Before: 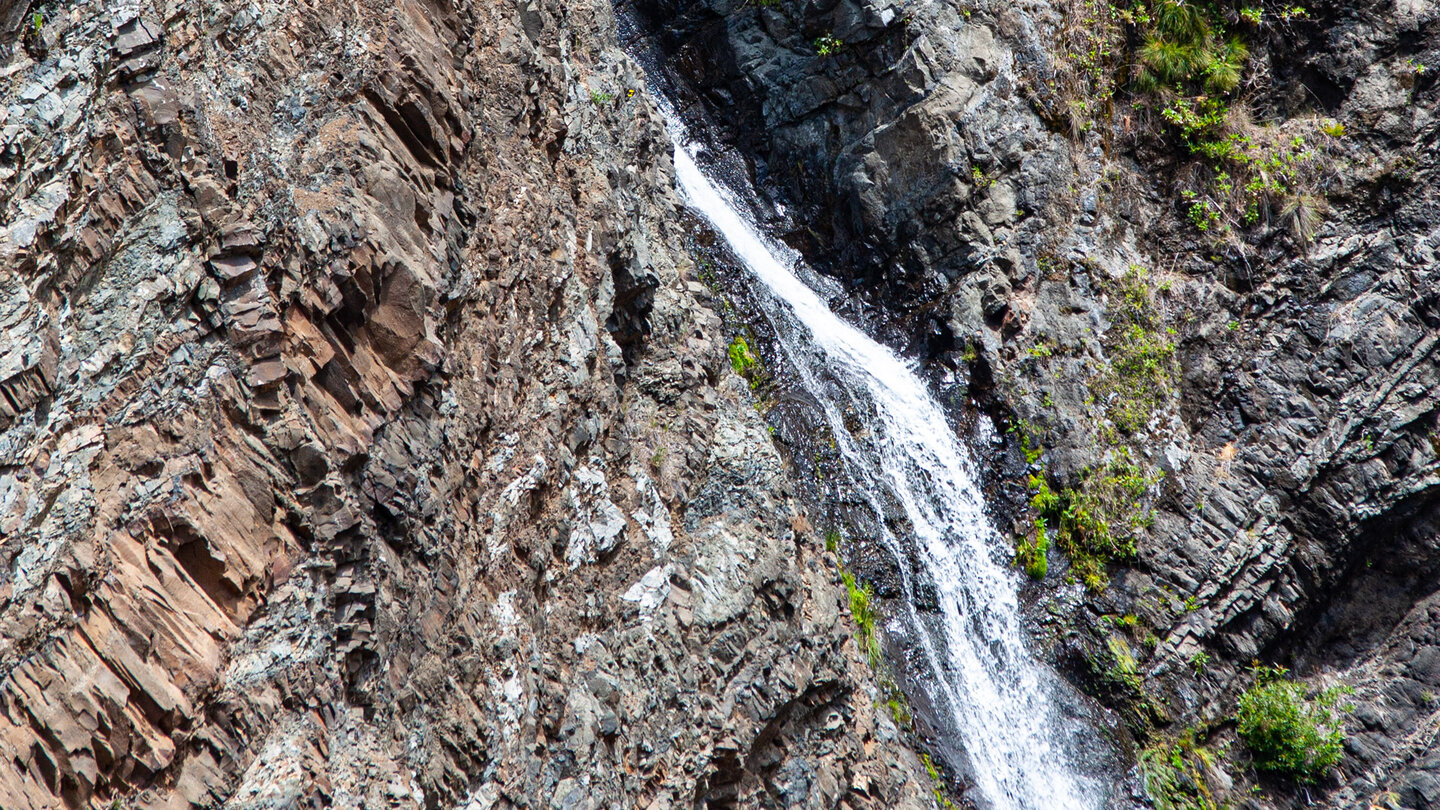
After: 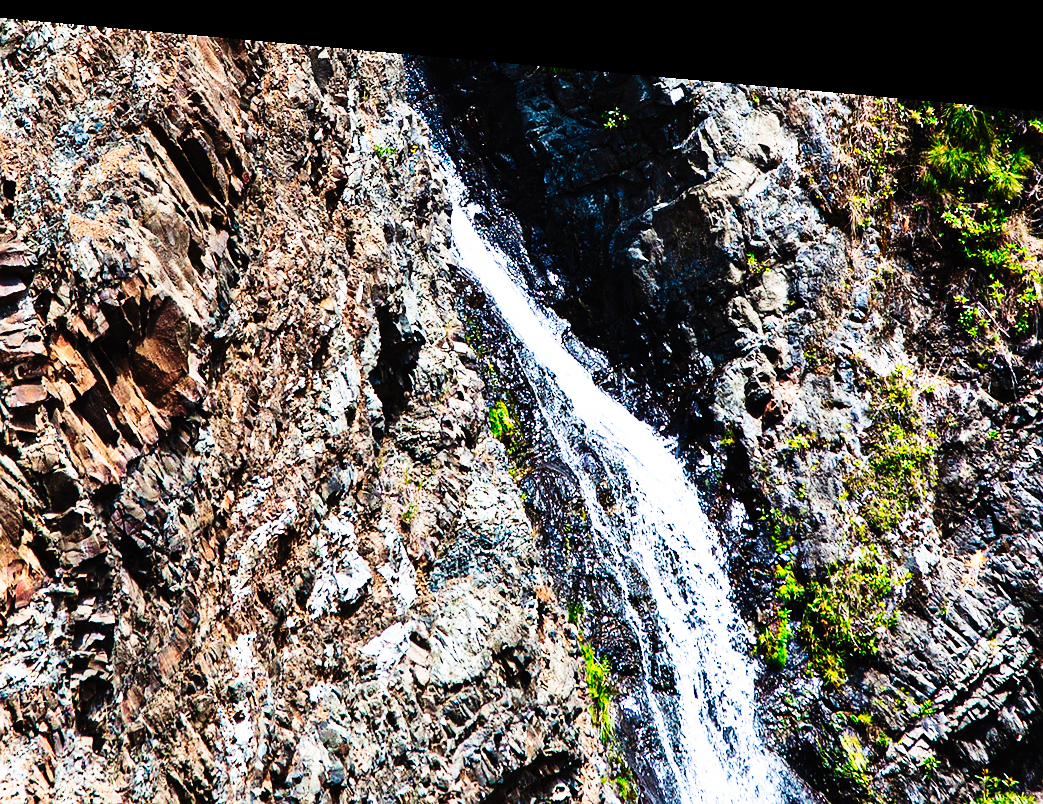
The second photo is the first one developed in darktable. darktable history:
crop: left 18.479%, right 12.2%, bottom 13.971%
rotate and perspective: rotation 5.12°, automatic cropping off
tone curve: curves: ch0 [(0, 0) (0.003, 0.01) (0.011, 0.012) (0.025, 0.012) (0.044, 0.017) (0.069, 0.021) (0.1, 0.025) (0.136, 0.03) (0.177, 0.037) (0.224, 0.052) (0.277, 0.092) (0.335, 0.16) (0.399, 0.3) (0.468, 0.463) (0.543, 0.639) (0.623, 0.796) (0.709, 0.904) (0.801, 0.962) (0.898, 0.988) (1, 1)], preserve colors none
velvia: on, module defaults
sharpen: radius 1, threshold 1
